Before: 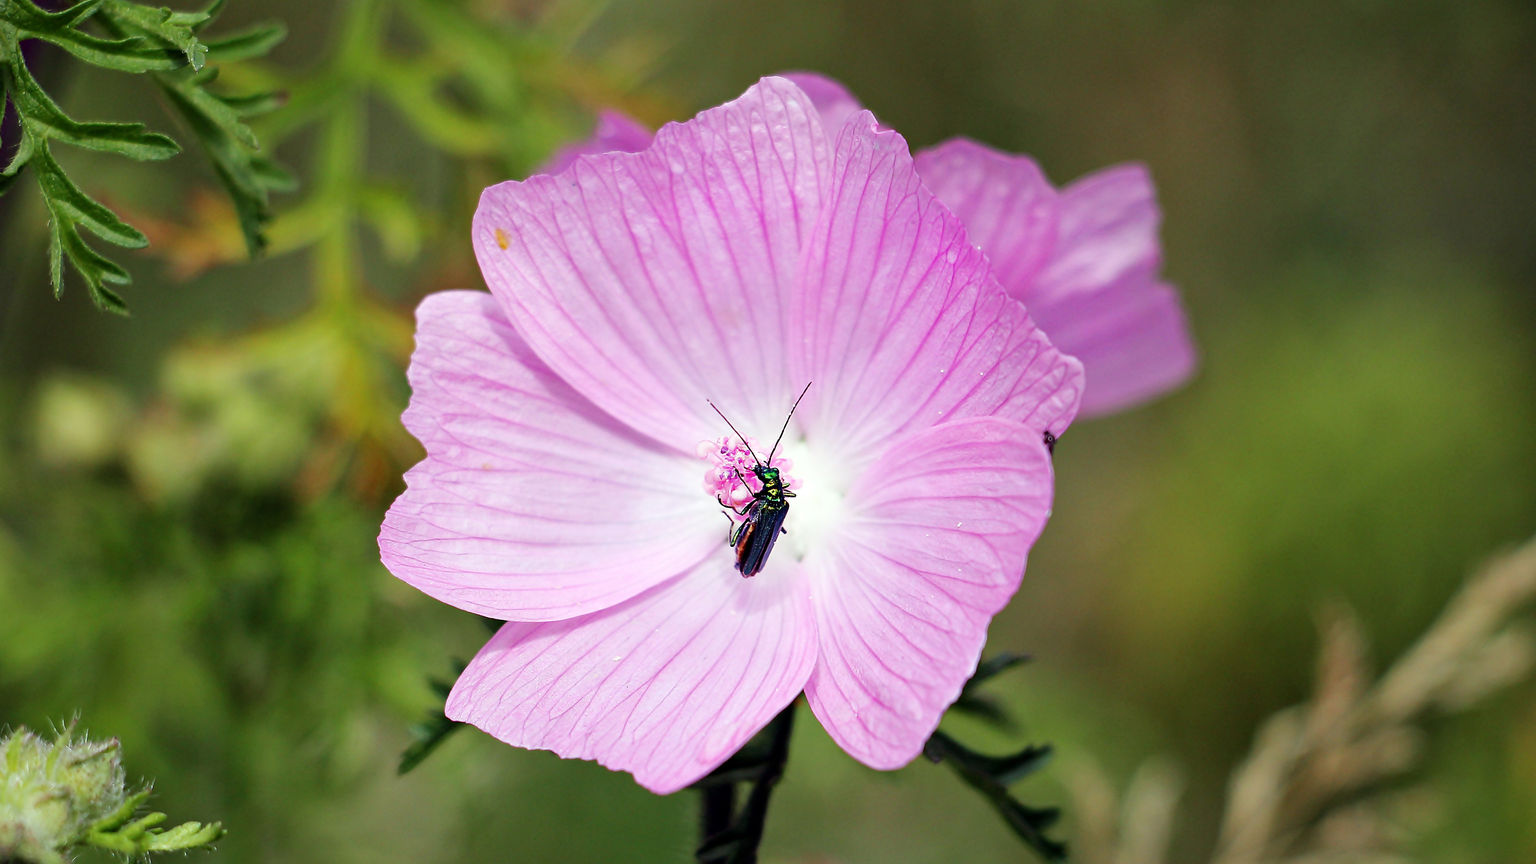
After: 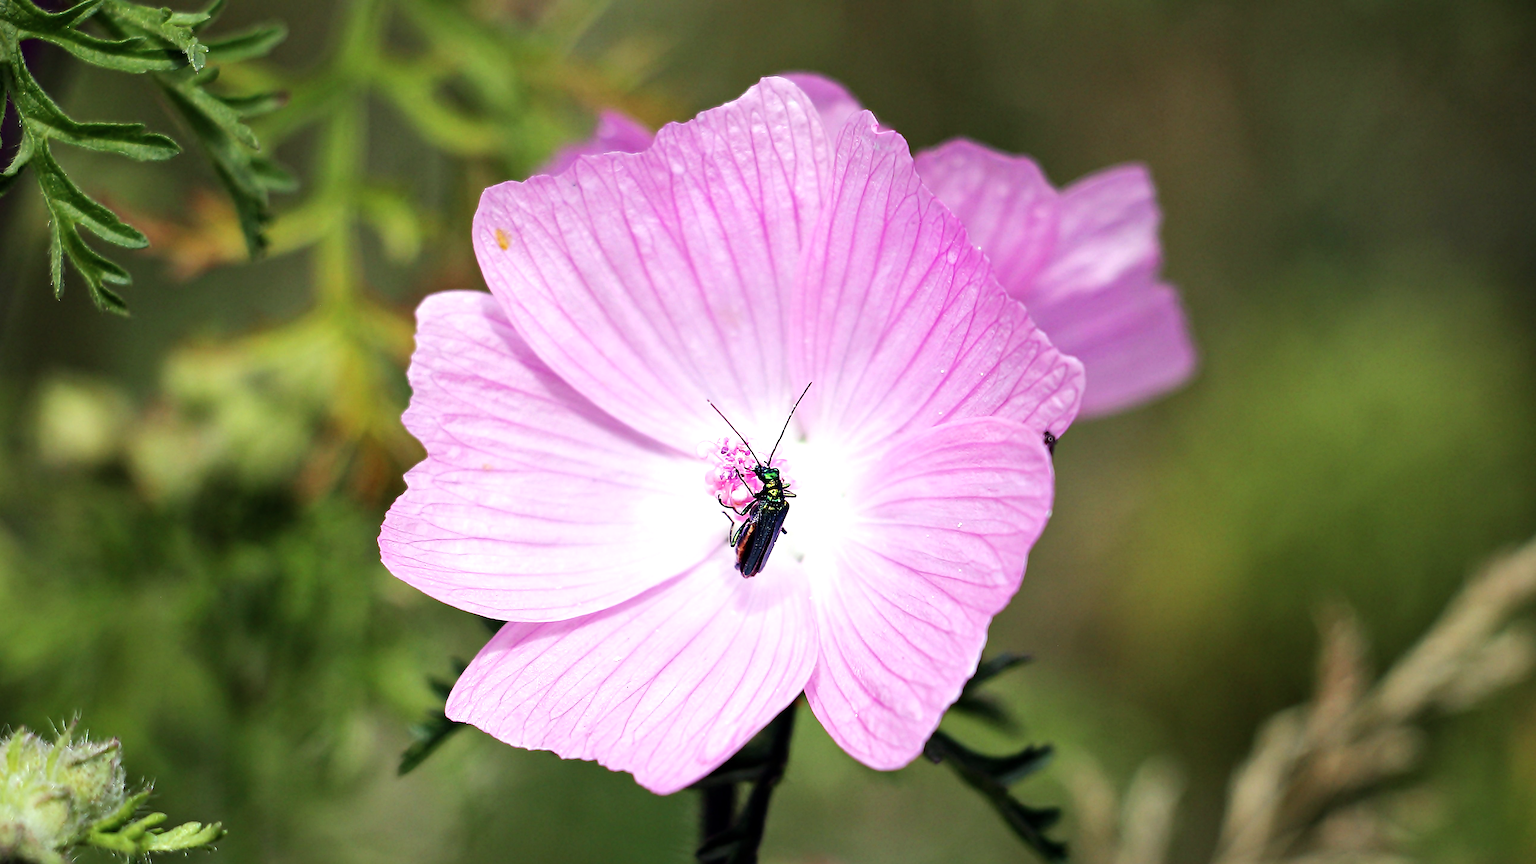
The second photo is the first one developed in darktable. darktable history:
tone equalizer: -8 EV -0.431 EV, -7 EV -0.387 EV, -6 EV -0.317 EV, -5 EV -0.209 EV, -3 EV 0.216 EV, -2 EV 0.359 EV, -1 EV 0.37 EV, +0 EV 0.386 EV, edges refinement/feathering 500, mask exposure compensation -1.57 EV, preserve details no
contrast brightness saturation: contrast 0.014, saturation -0.061
